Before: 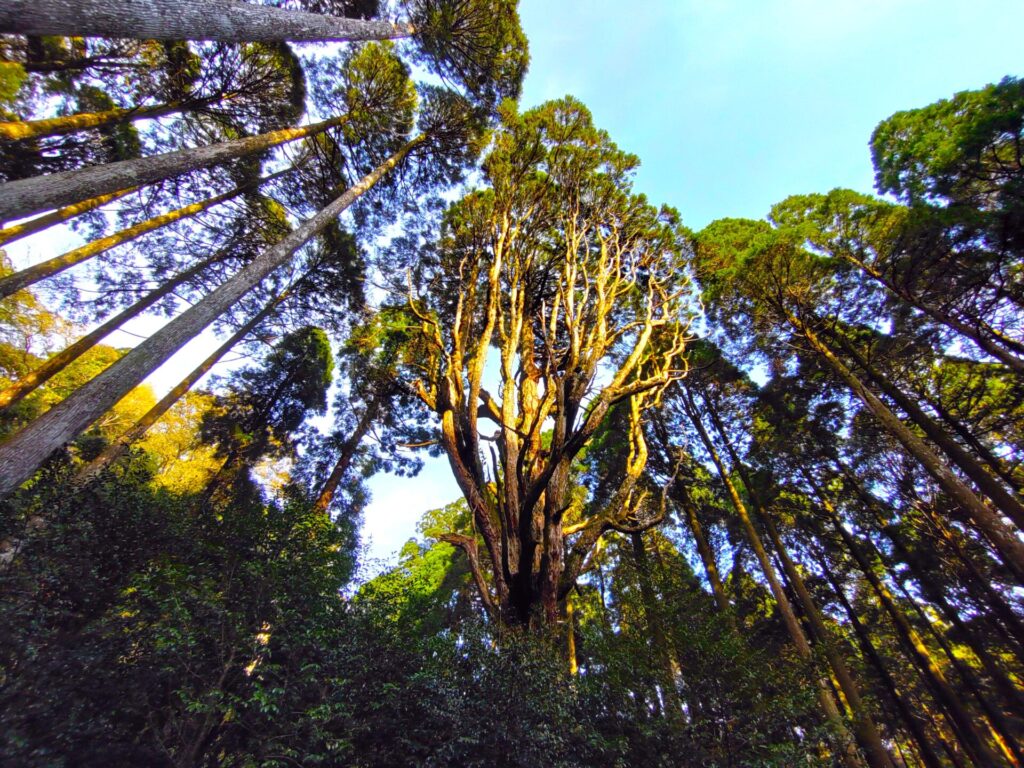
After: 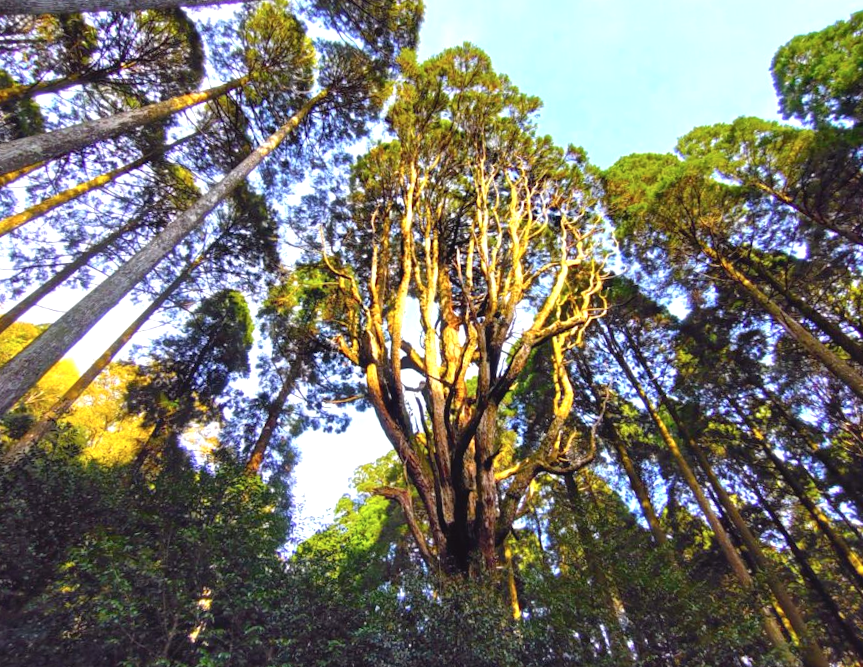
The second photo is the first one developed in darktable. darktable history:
rotate and perspective: rotation -4.2°, shear 0.006, automatic cropping off
exposure: black level correction 0.001, exposure 0.675 EV, compensate highlight preservation false
contrast brightness saturation: contrast -0.1, saturation -0.1
crop and rotate: left 10.071%, top 10.071%, right 10.02%, bottom 10.02%
